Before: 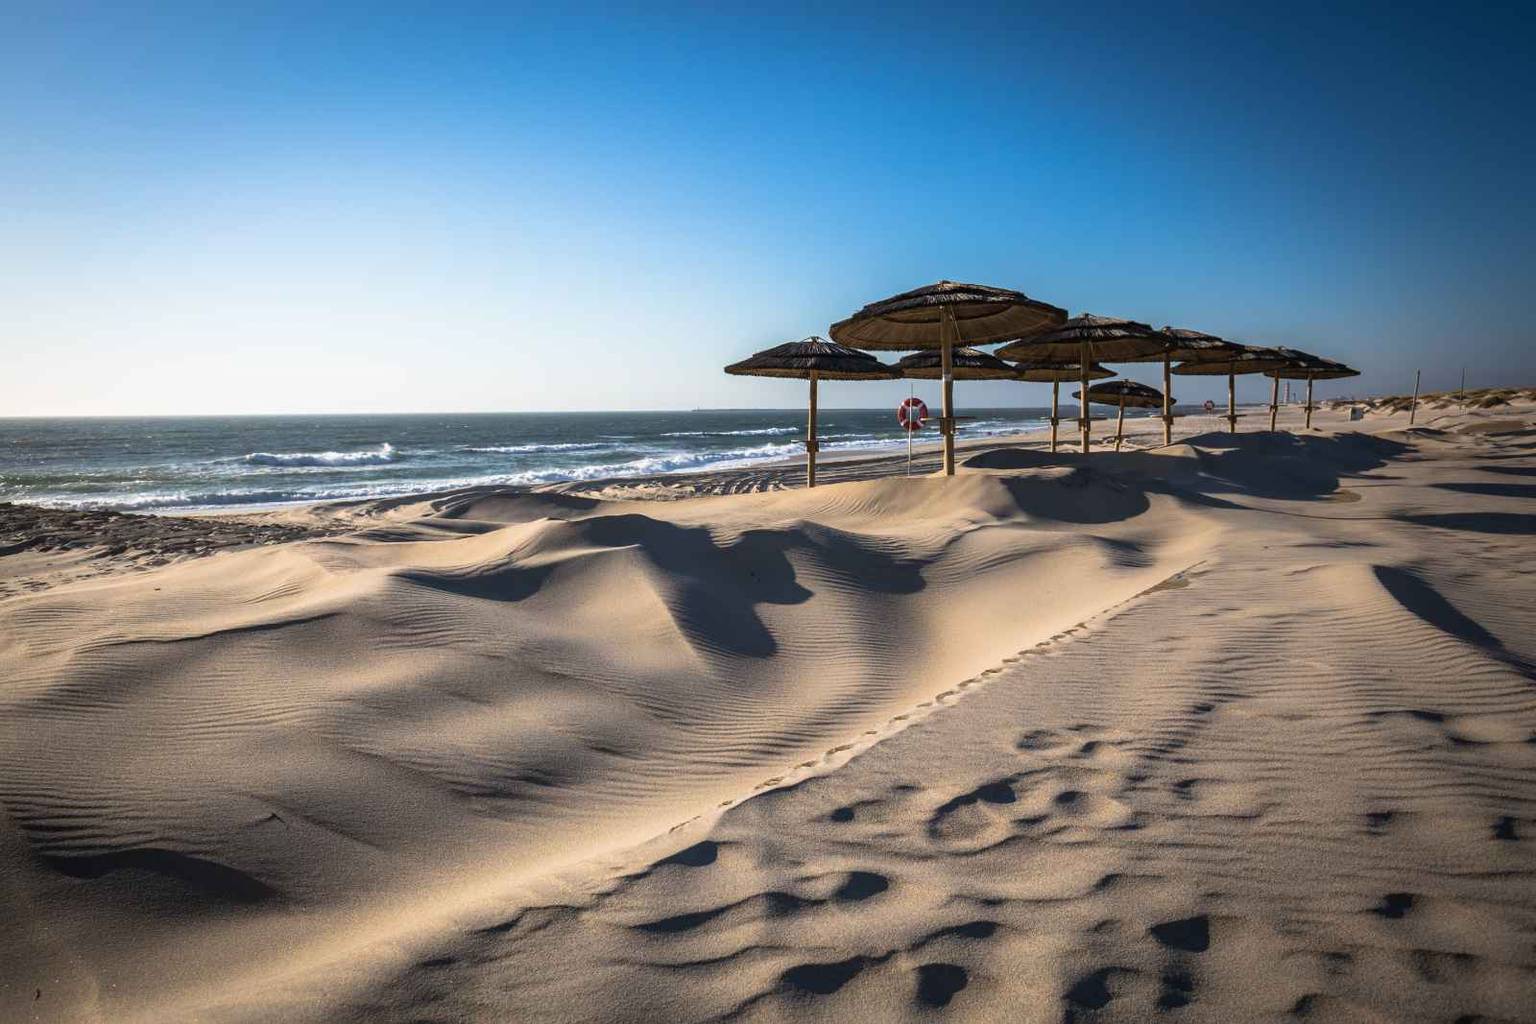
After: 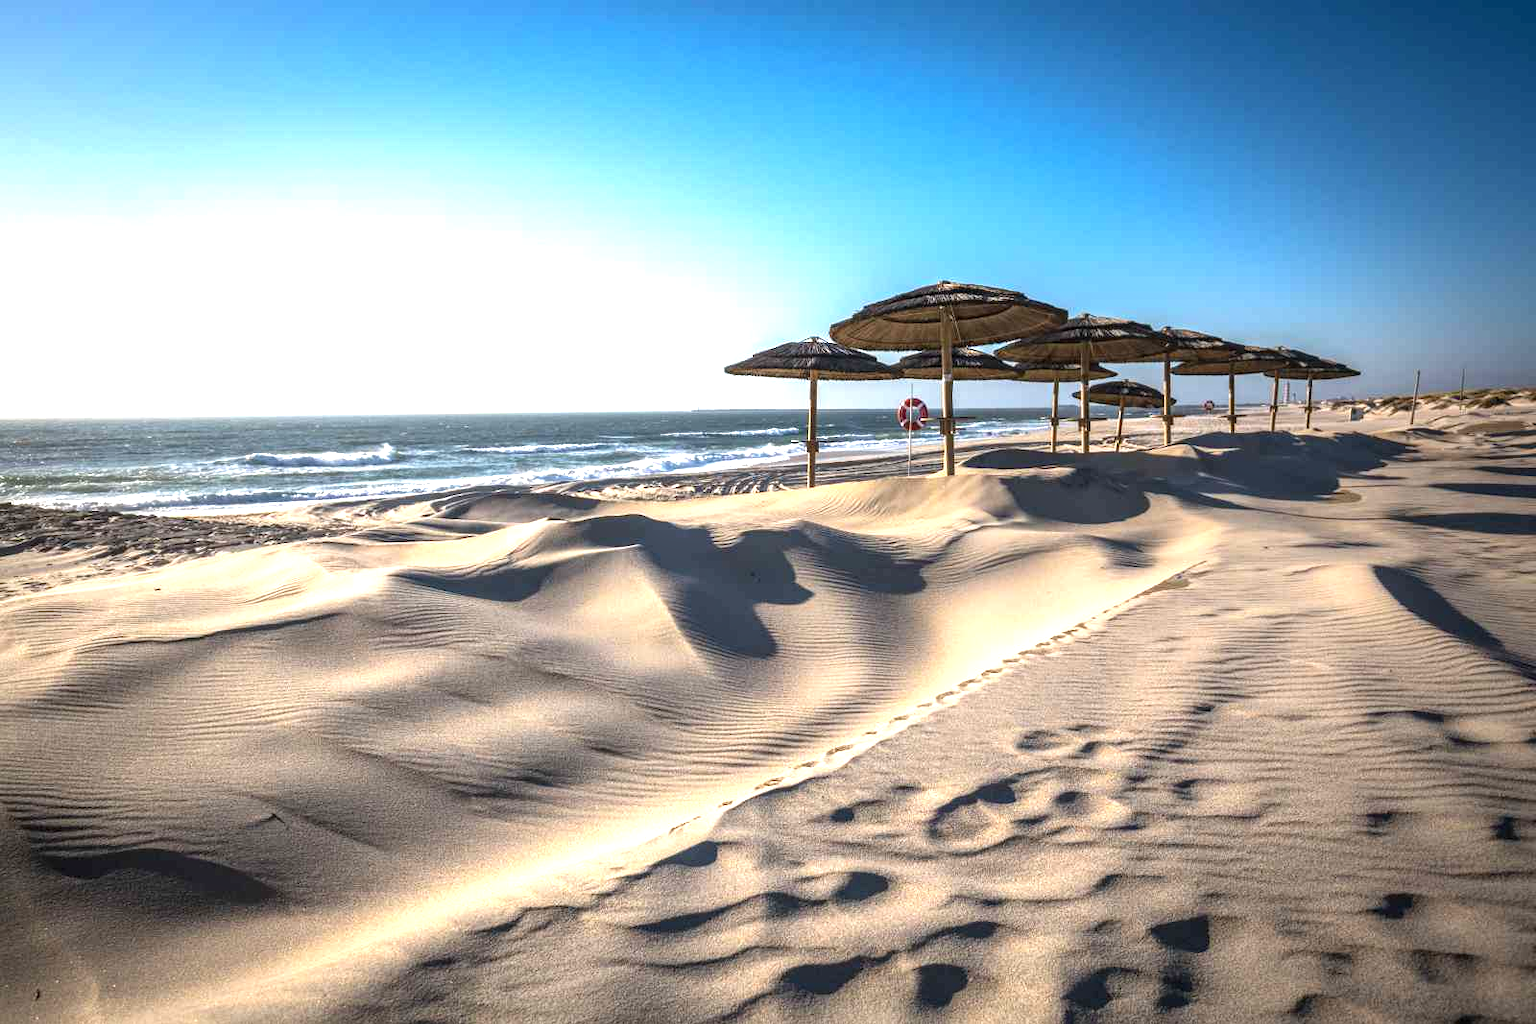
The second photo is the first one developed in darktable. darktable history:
local contrast: on, module defaults
exposure: black level correction 0, exposure 0.899 EV, compensate highlight preservation false
